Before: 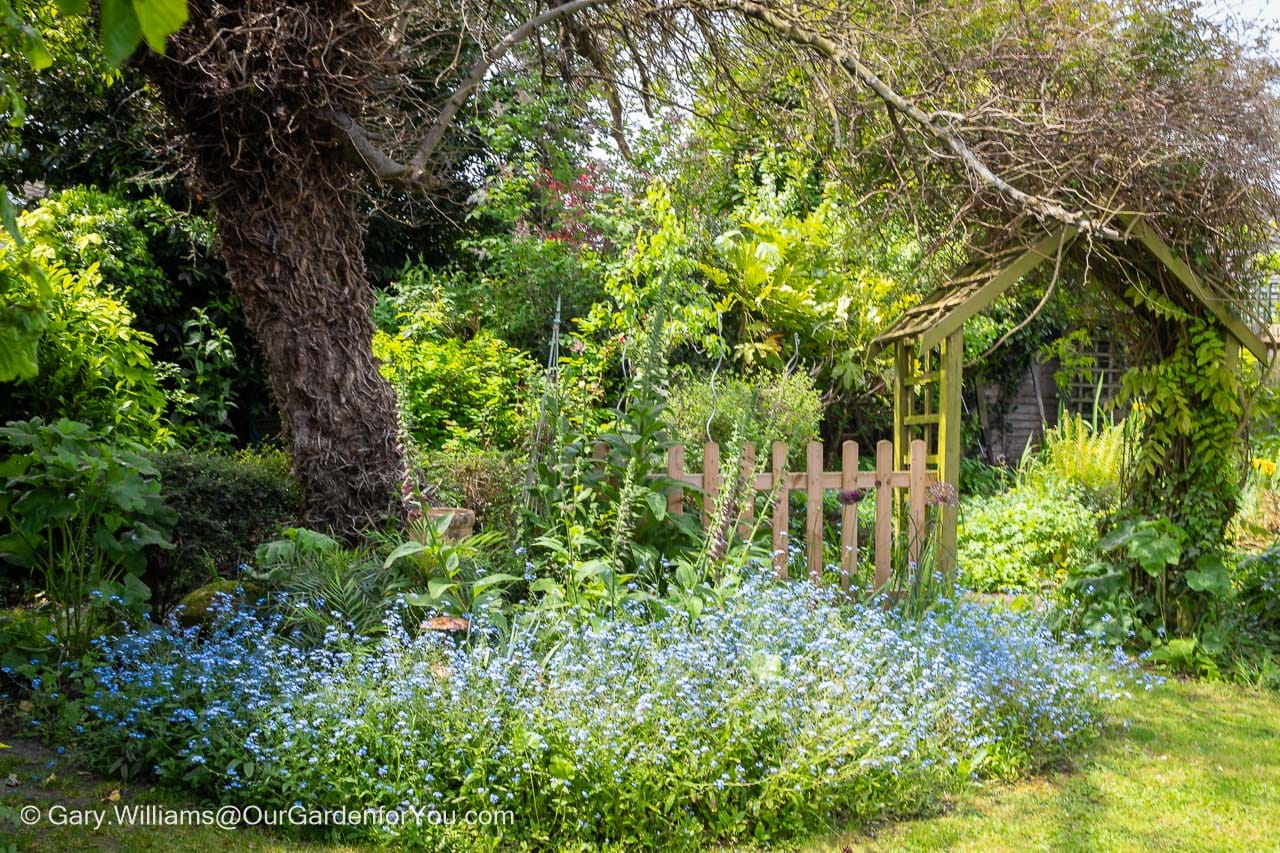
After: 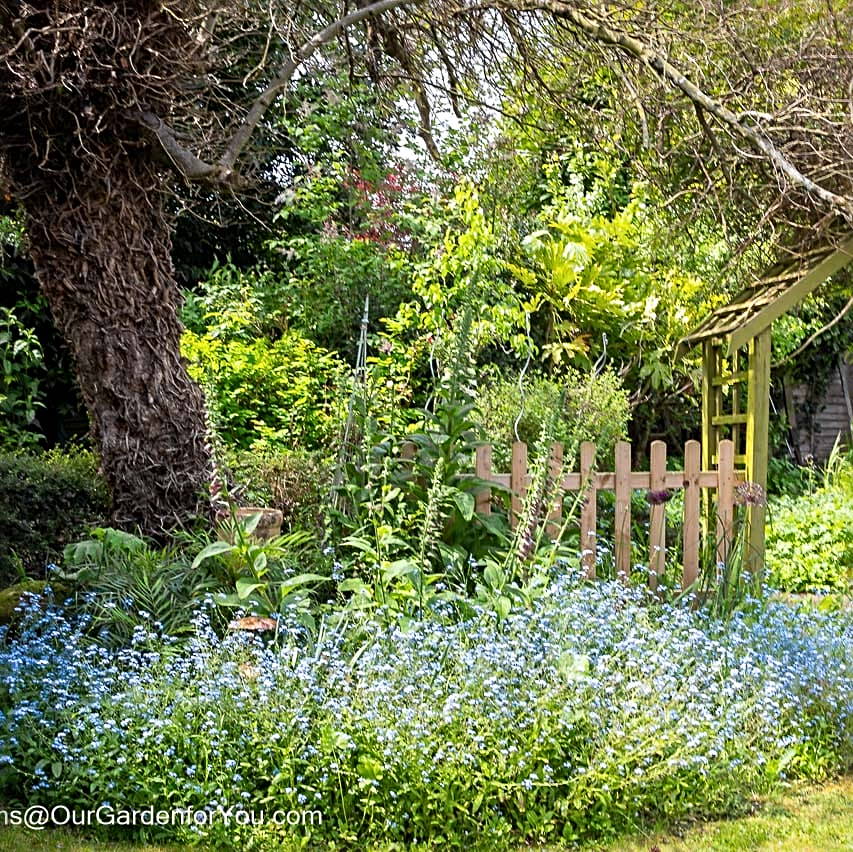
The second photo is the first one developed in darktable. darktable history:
sharpen: radius 3.119
local contrast: mode bilateral grid, contrast 20, coarseness 50, detail 120%, midtone range 0.2
crop and rotate: left 15.055%, right 18.278%
